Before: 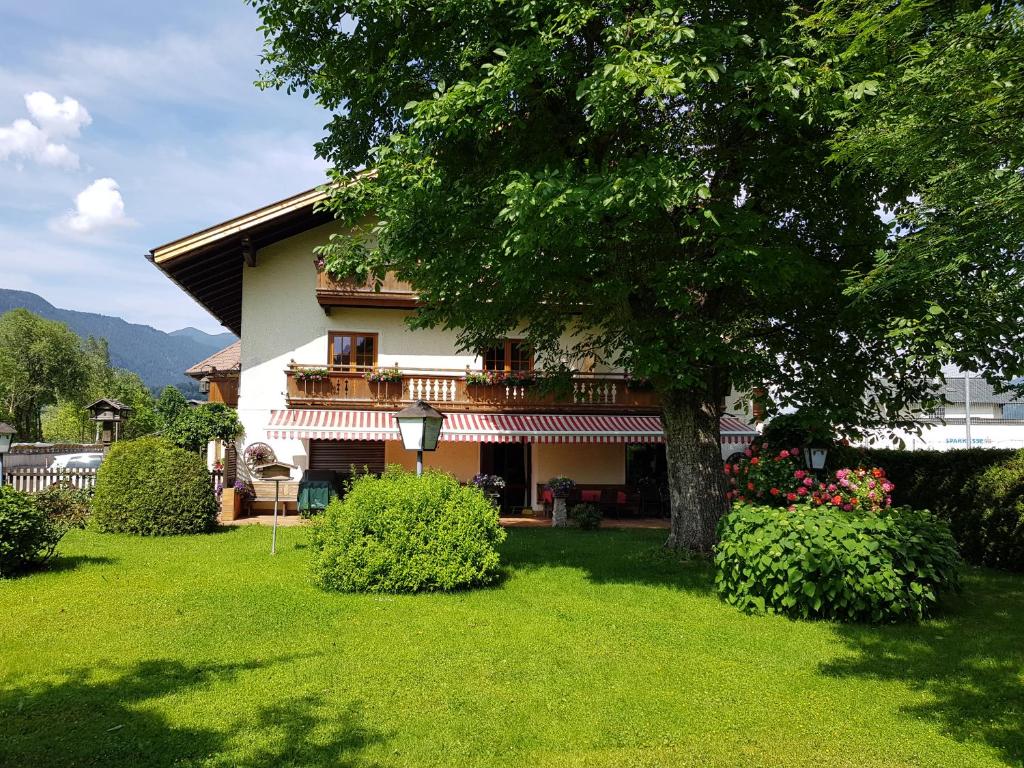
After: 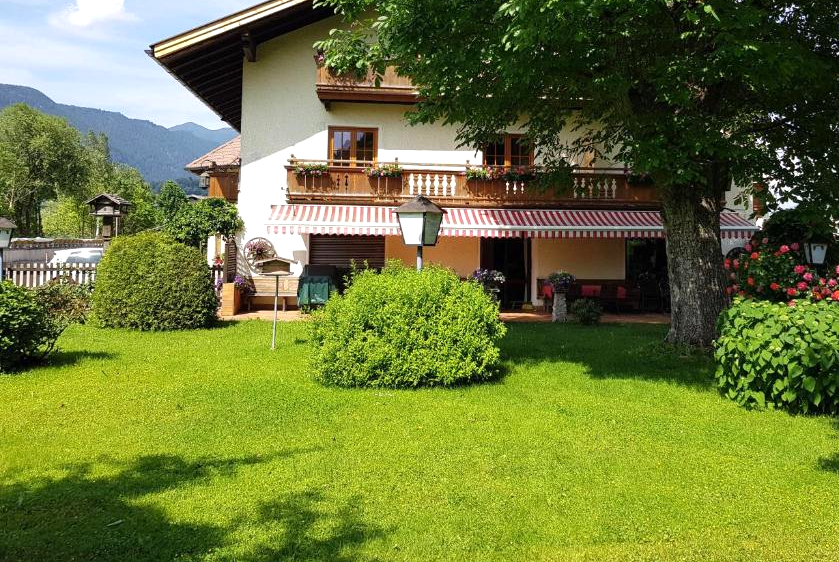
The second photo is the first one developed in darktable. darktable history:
crop: top 26.781%, right 17.994%
exposure: exposure 0.296 EV, compensate highlight preservation false
